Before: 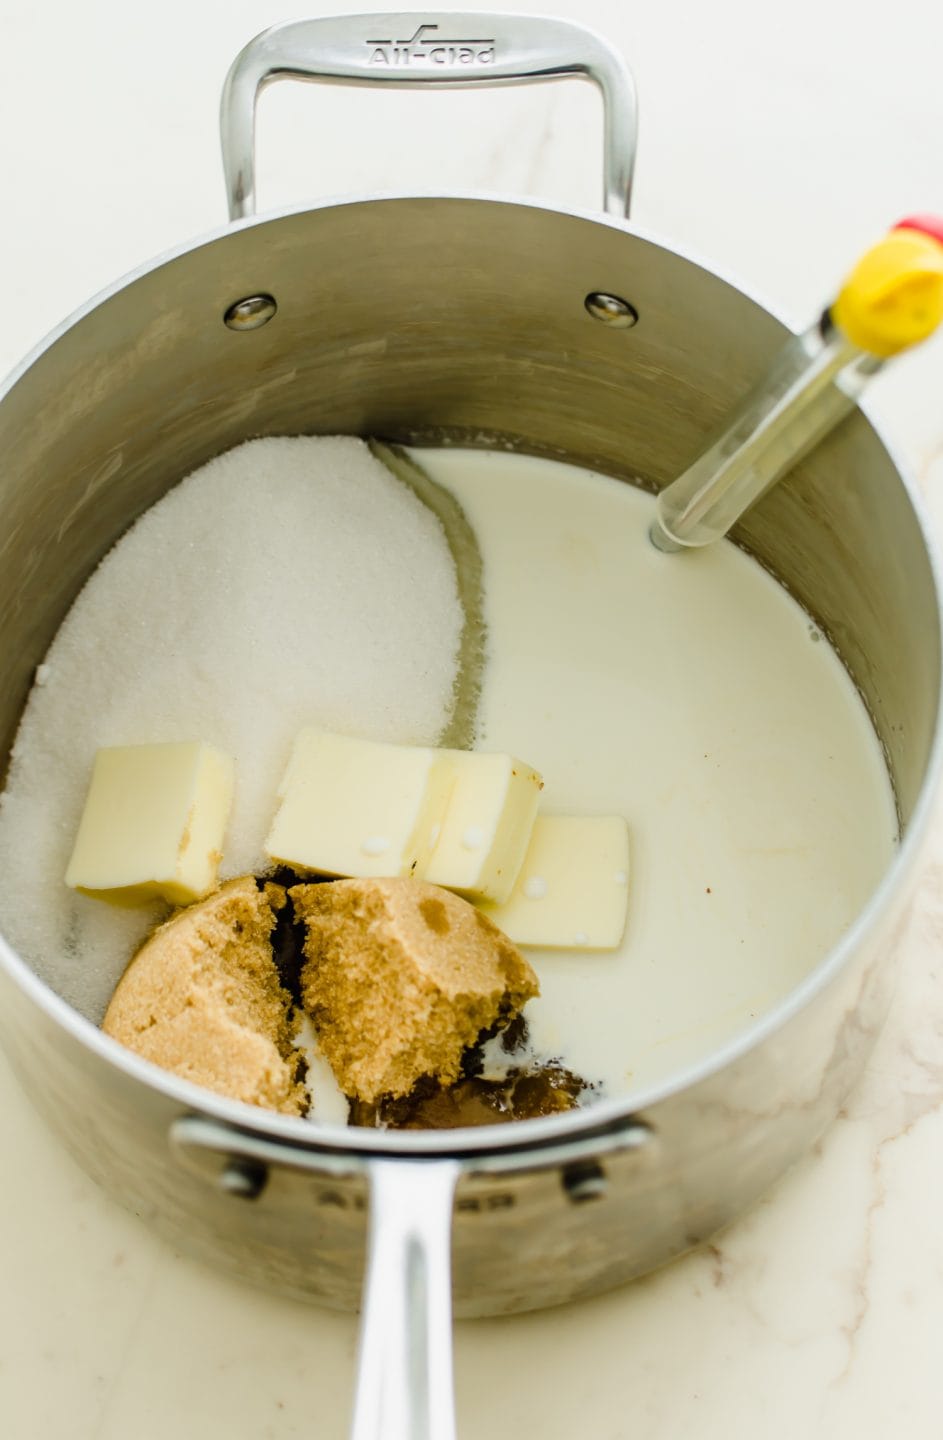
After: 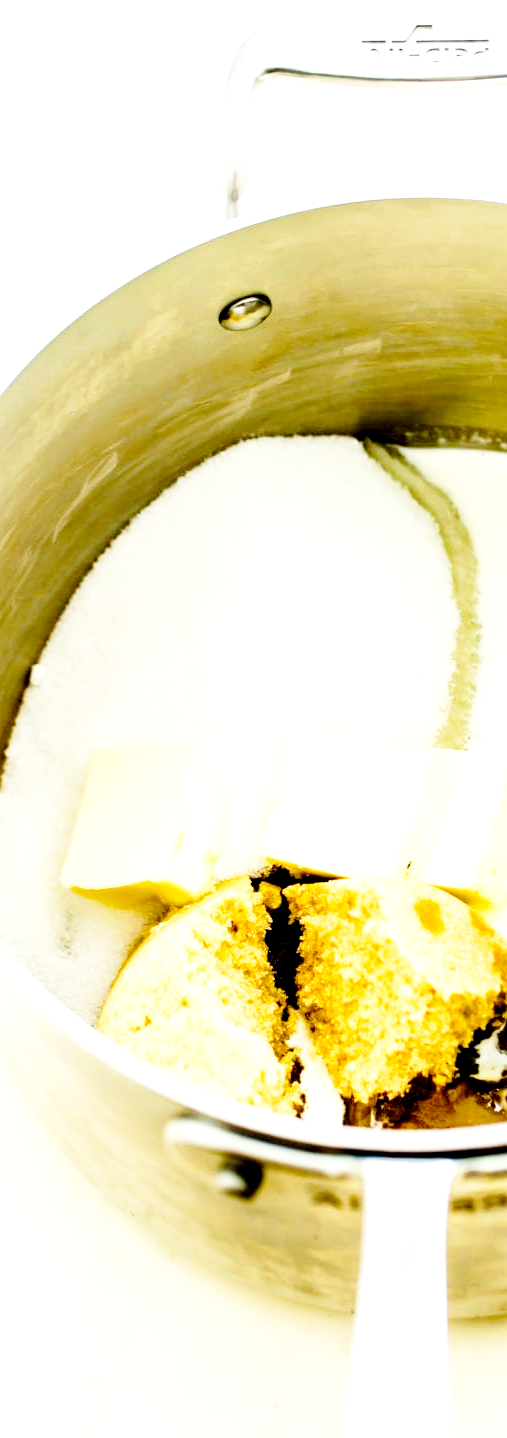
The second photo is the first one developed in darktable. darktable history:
exposure: black level correction 0.011, exposure 1.088 EV, compensate exposure bias true, compensate highlight preservation false
crop: left 0.587%, right 45.588%, bottom 0.086%
base curve: curves: ch0 [(0, 0) (0.028, 0.03) (0.121, 0.232) (0.46, 0.748) (0.859, 0.968) (1, 1)], preserve colors none
